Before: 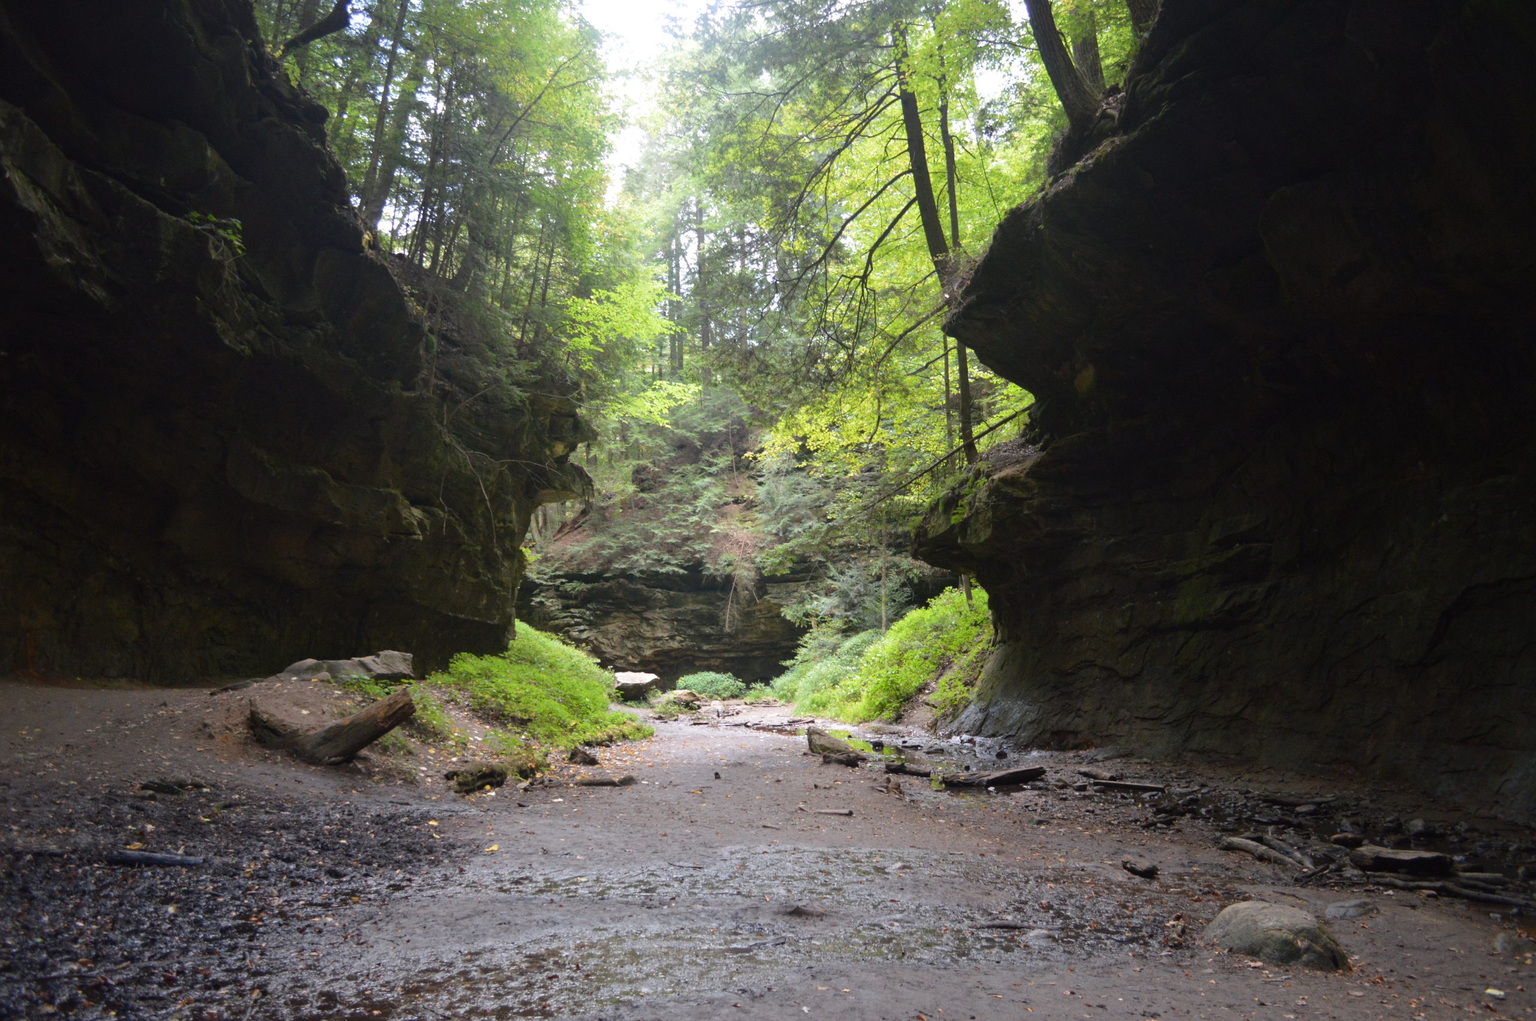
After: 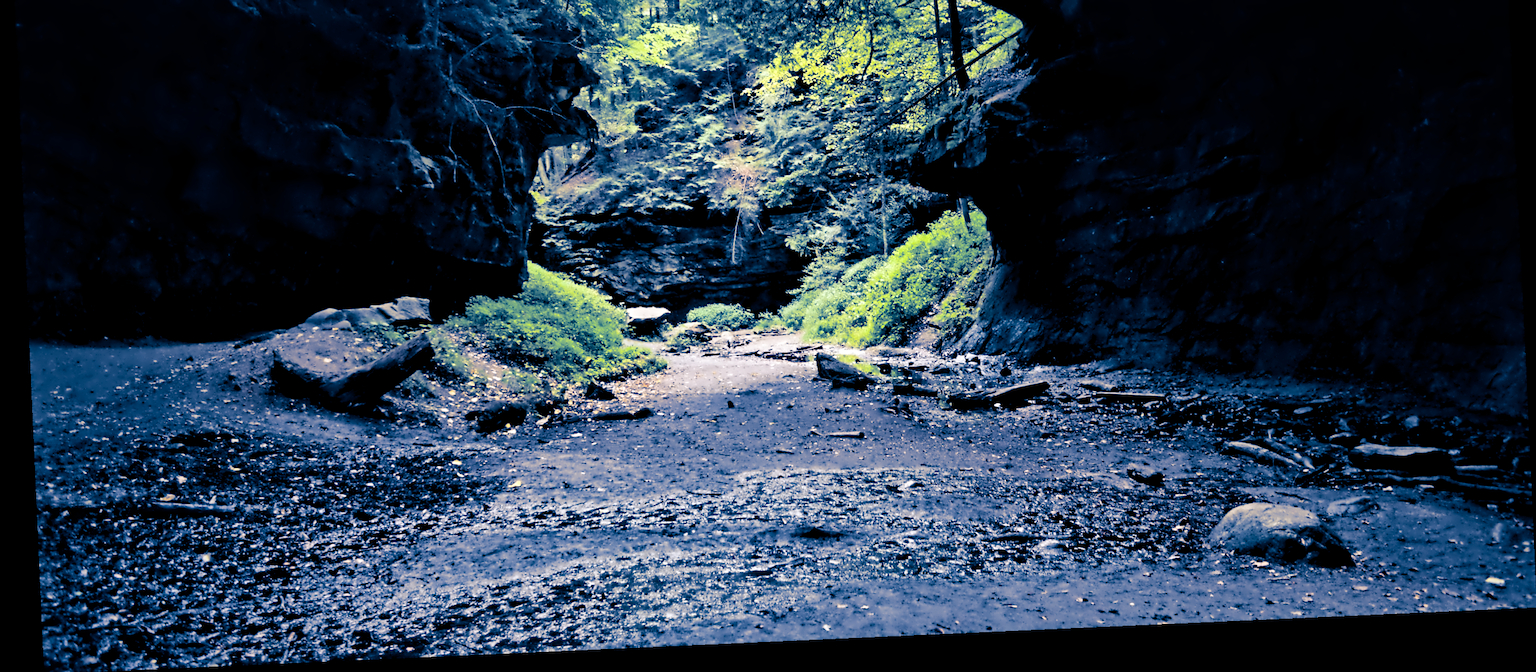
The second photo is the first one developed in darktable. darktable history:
color balance rgb: perceptual saturation grading › global saturation 20%, global vibrance 20%
filmic rgb: black relative exposure -7.65 EV, white relative exposure 4.56 EV, hardness 3.61
split-toning: shadows › hue 226.8°, shadows › saturation 1, highlights › saturation 0, balance -61.41
contrast equalizer: octaves 7, y [[0.5, 0.542, 0.583, 0.625, 0.667, 0.708], [0.5 ×6], [0.5 ×6], [0, 0.033, 0.067, 0.1, 0.133, 0.167], [0, 0.05, 0.1, 0.15, 0.2, 0.25]]
local contrast: mode bilateral grid, contrast 44, coarseness 69, detail 214%, midtone range 0.2
crop and rotate: top 36.435%
rotate and perspective: rotation -2.56°, automatic cropping off
